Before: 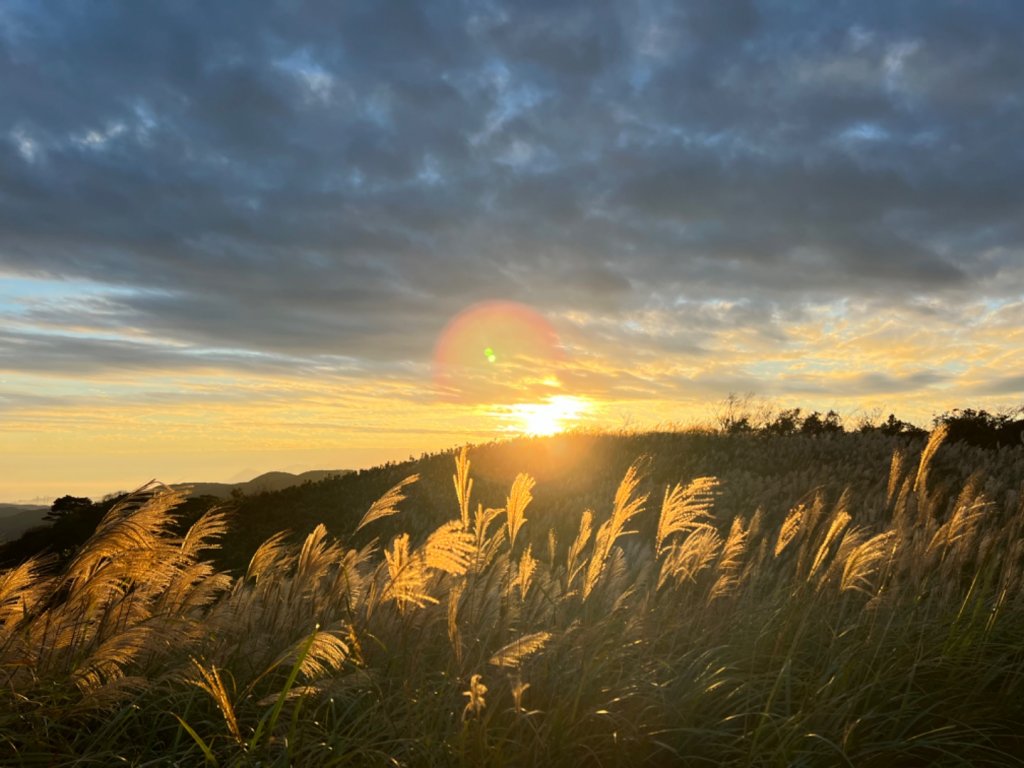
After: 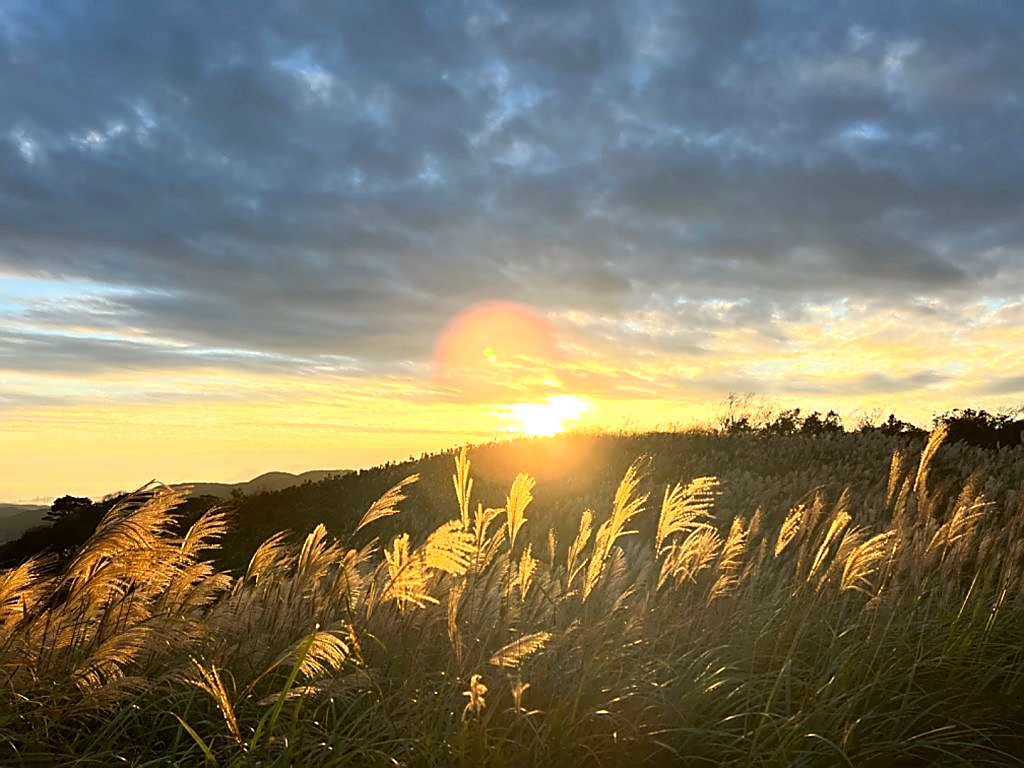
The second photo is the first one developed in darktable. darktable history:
sharpen: radius 1.39, amount 1.235, threshold 0.831
exposure: black level correction 0.001, exposure 0.499 EV, compensate highlight preservation false
